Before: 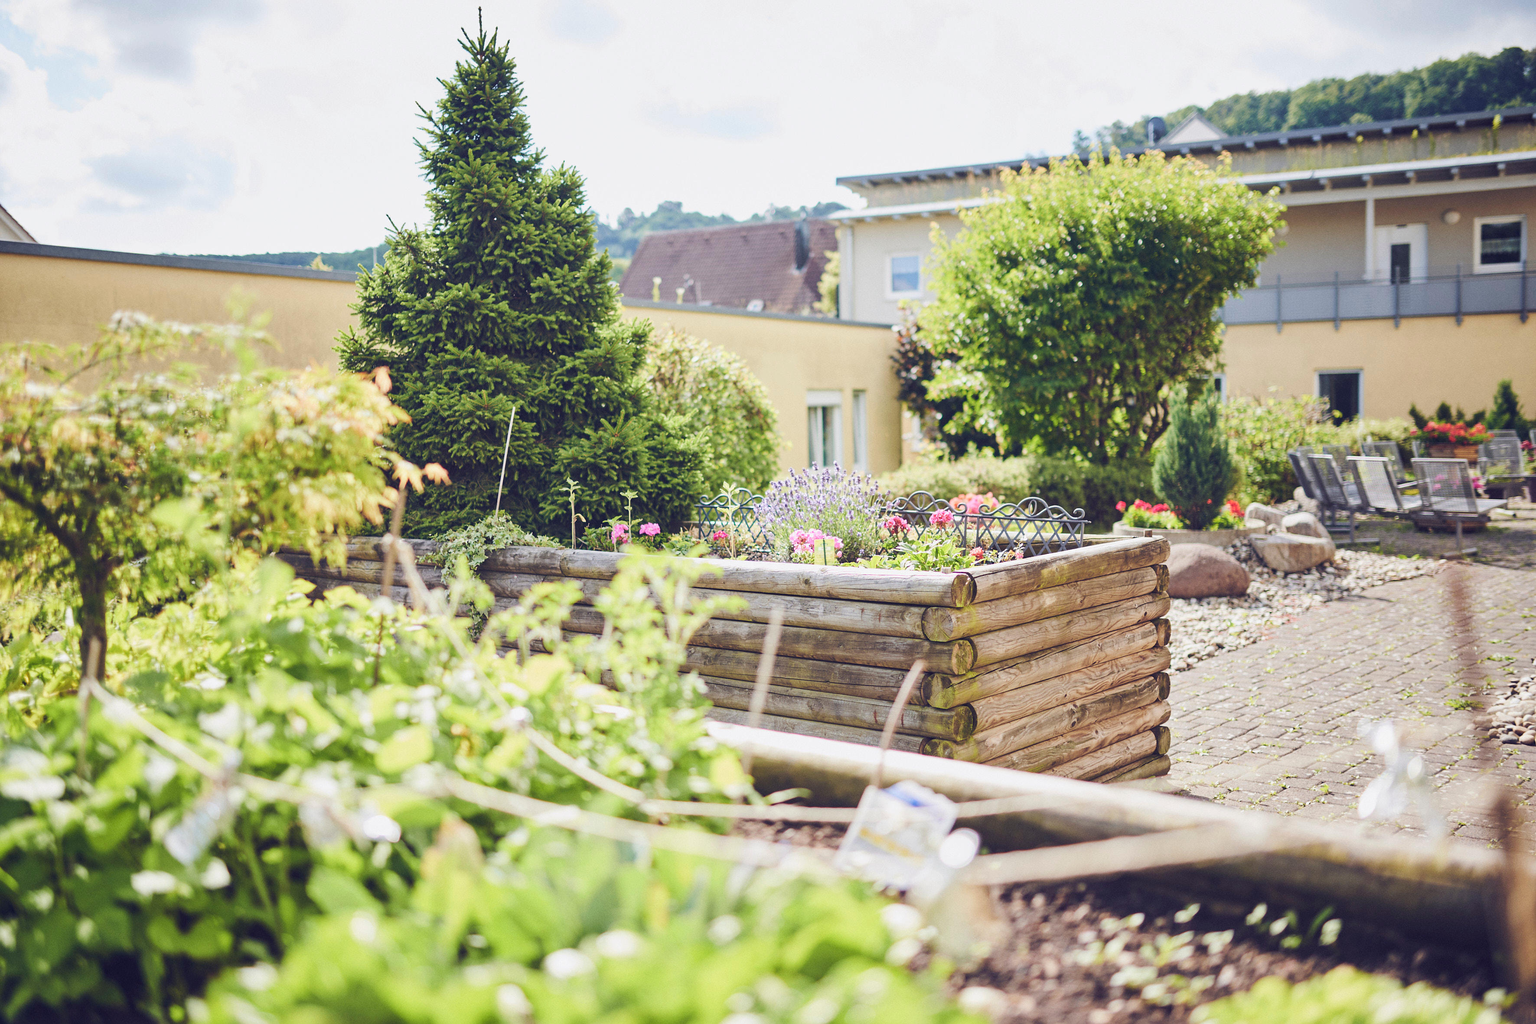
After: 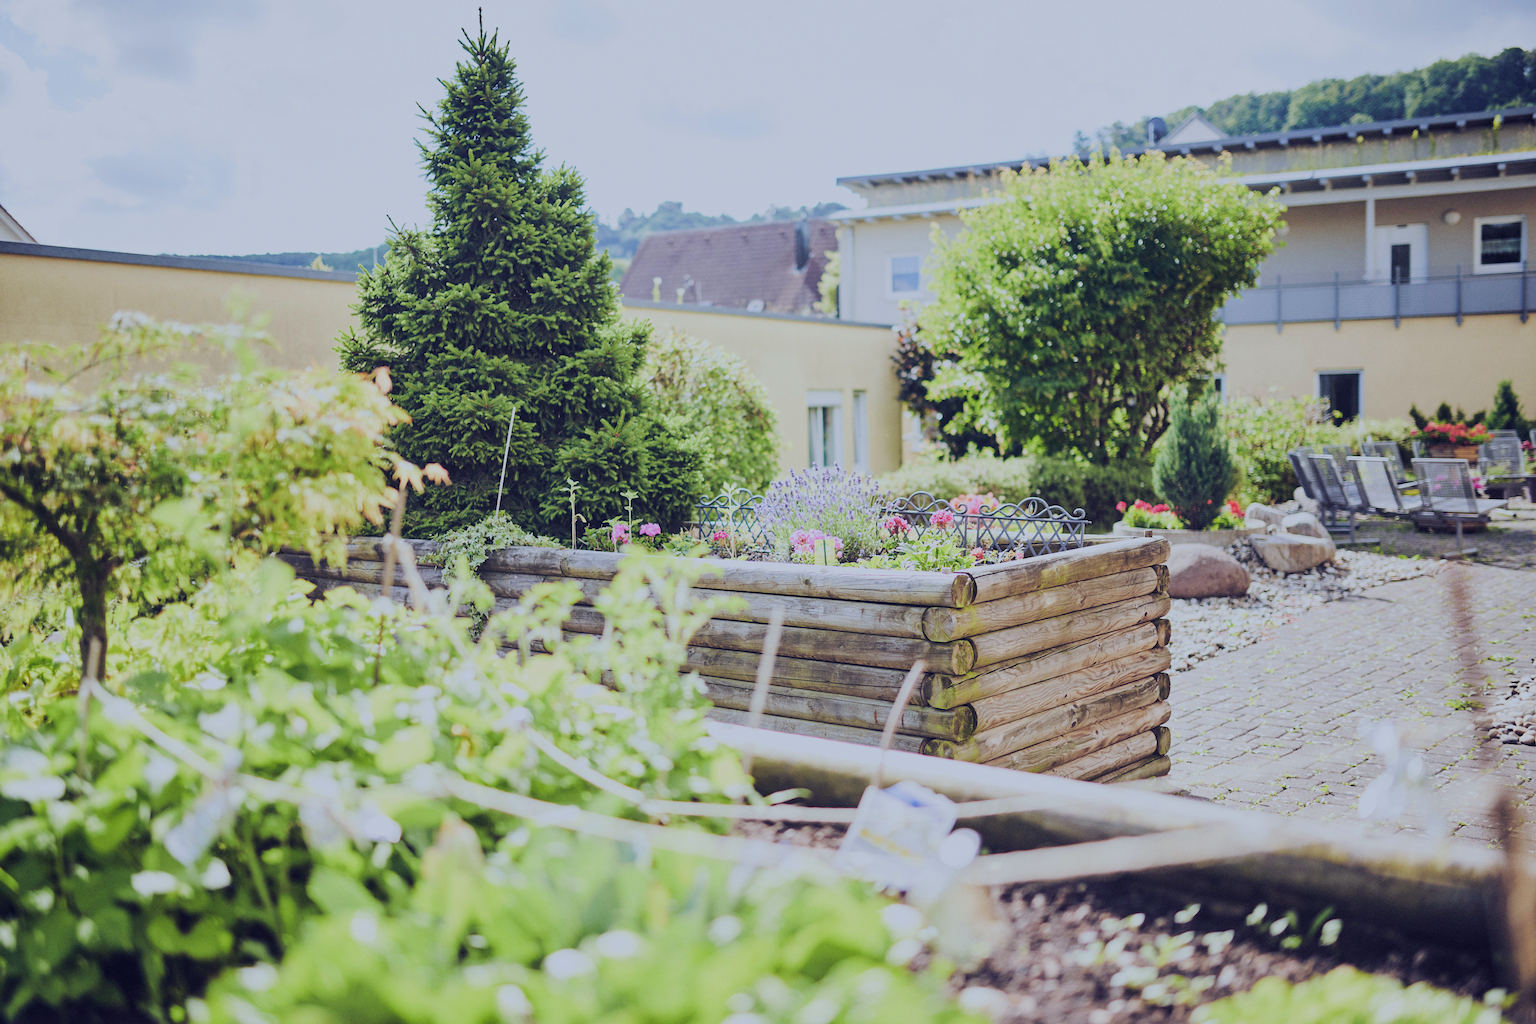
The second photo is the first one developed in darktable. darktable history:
filmic rgb: black relative exposure -8.54 EV, white relative exposure 5.52 EV, hardness 3.39, contrast 1.016
white balance: red 0.931, blue 1.11
